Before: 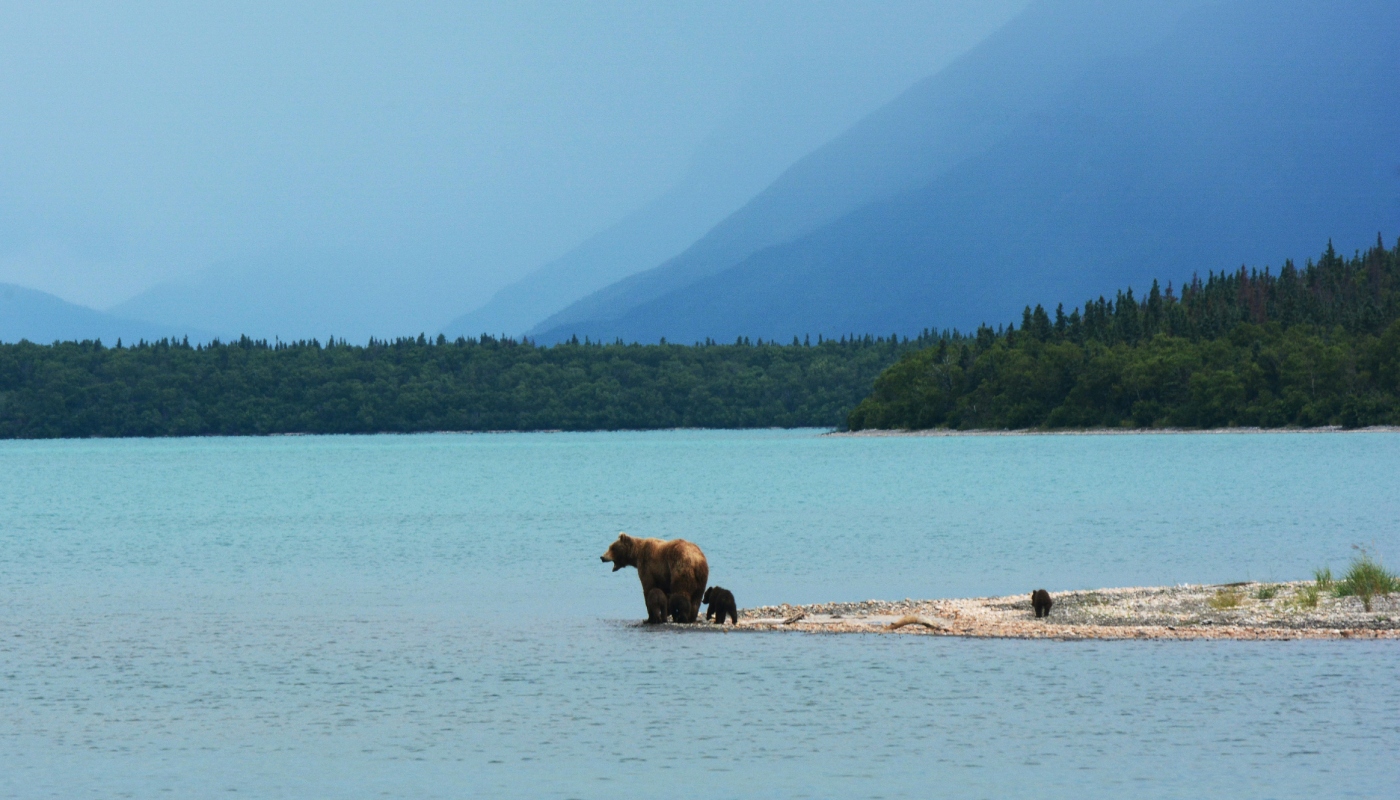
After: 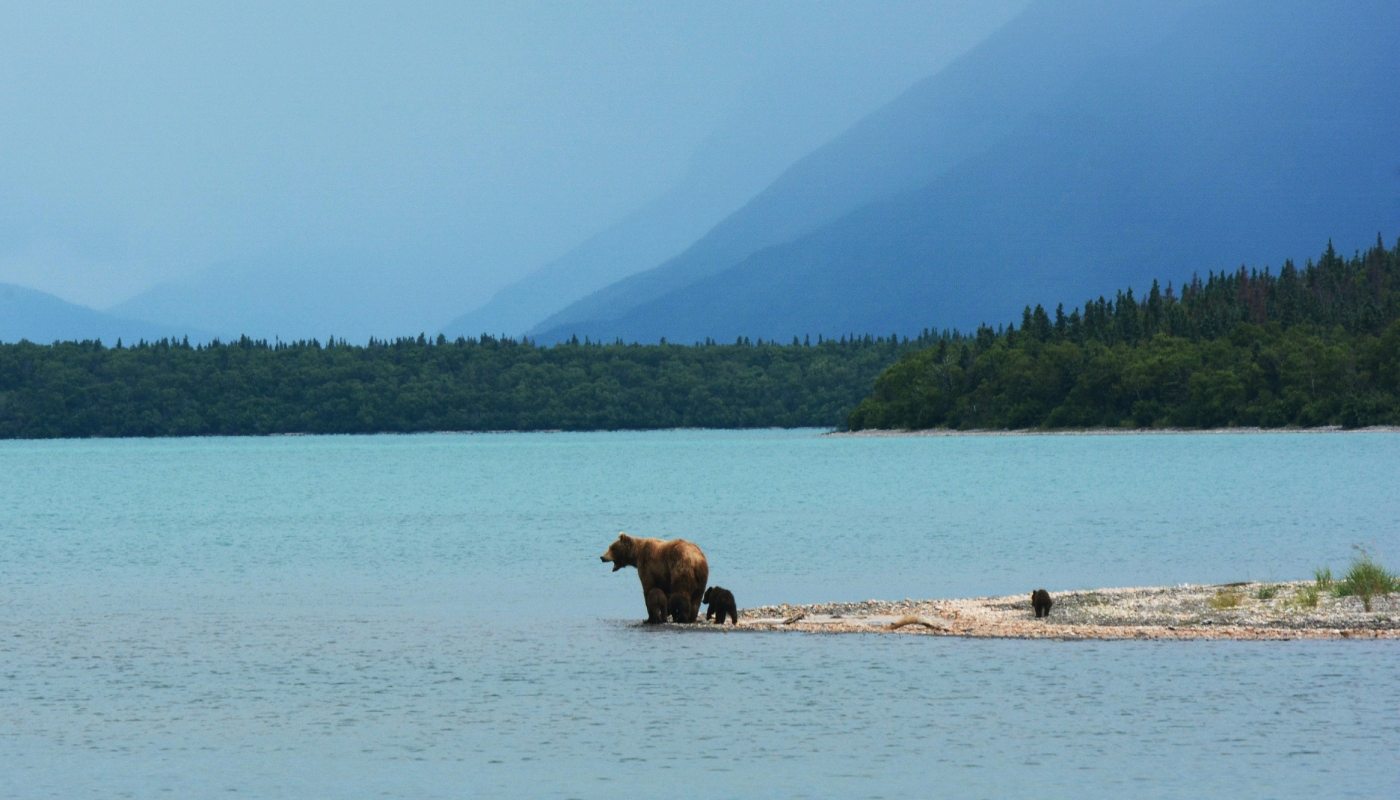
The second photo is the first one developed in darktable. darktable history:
exposure: exposure -0.054 EV, compensate highlight preservation false
